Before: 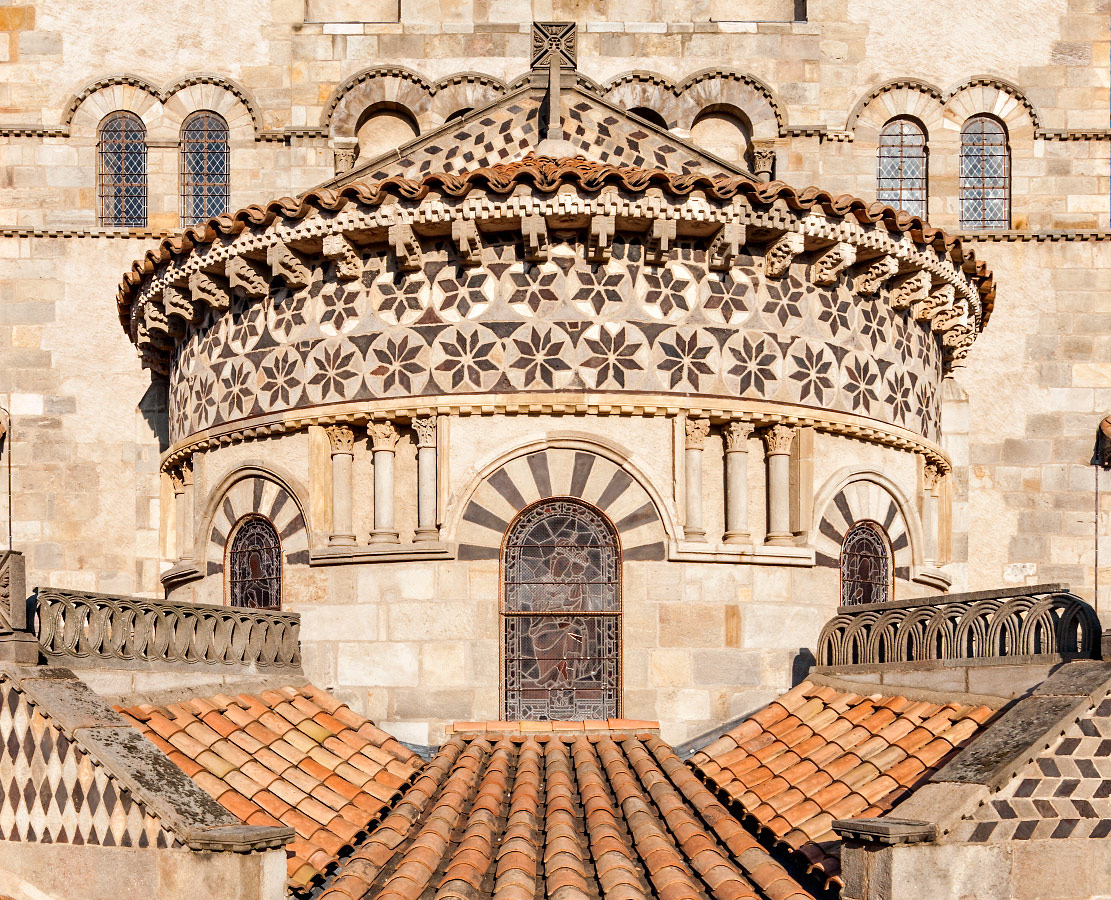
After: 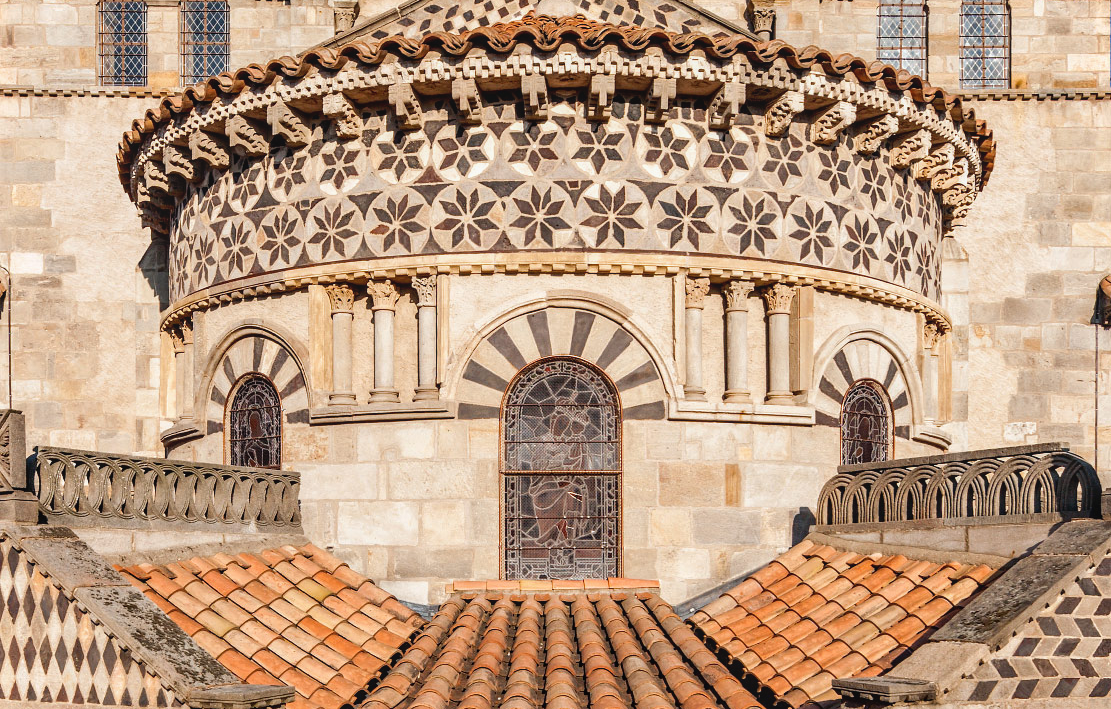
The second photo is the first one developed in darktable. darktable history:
exposure: compensate highlight preservation false
crop and rotate: top 15.733%, bottom 5.44%
local contrast: detail 109%
